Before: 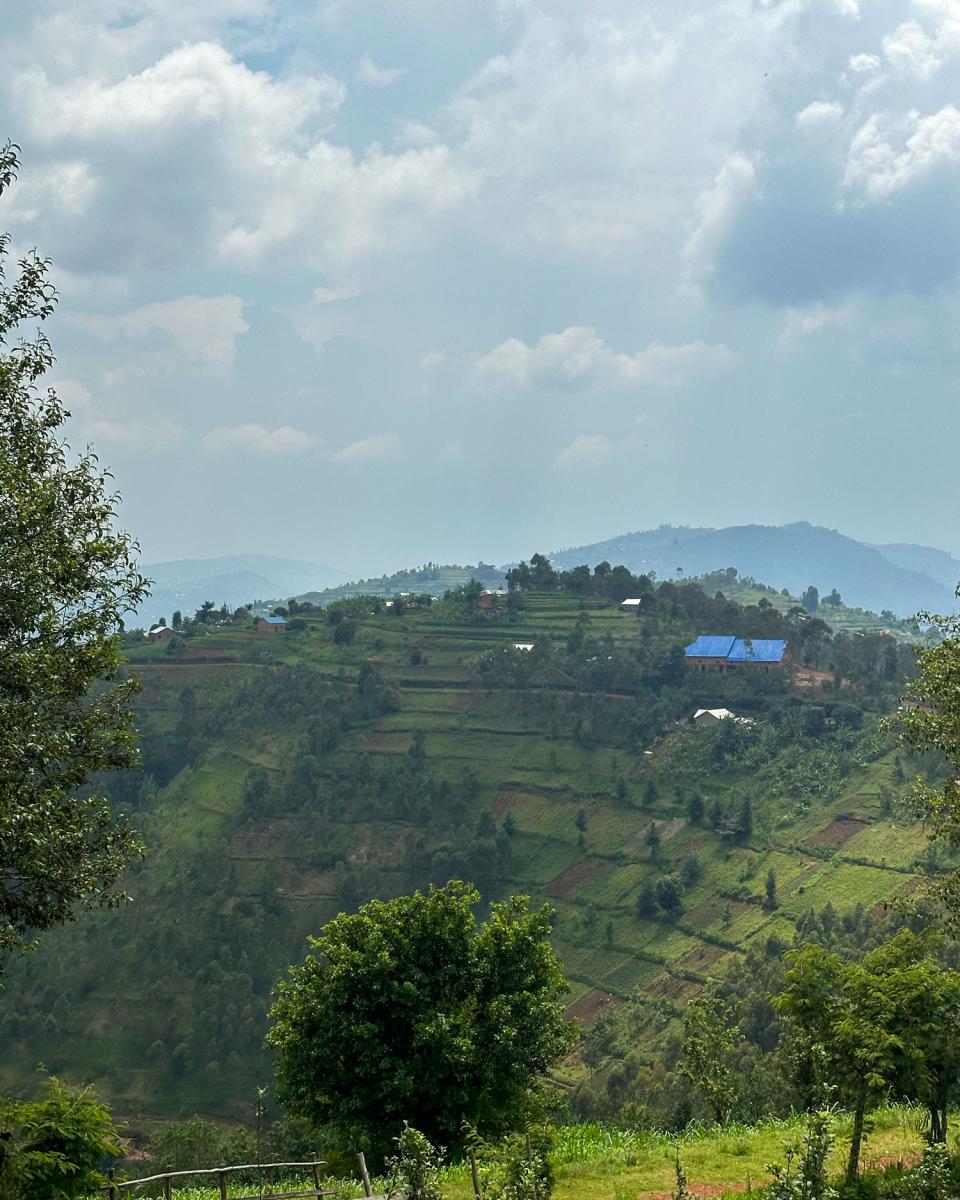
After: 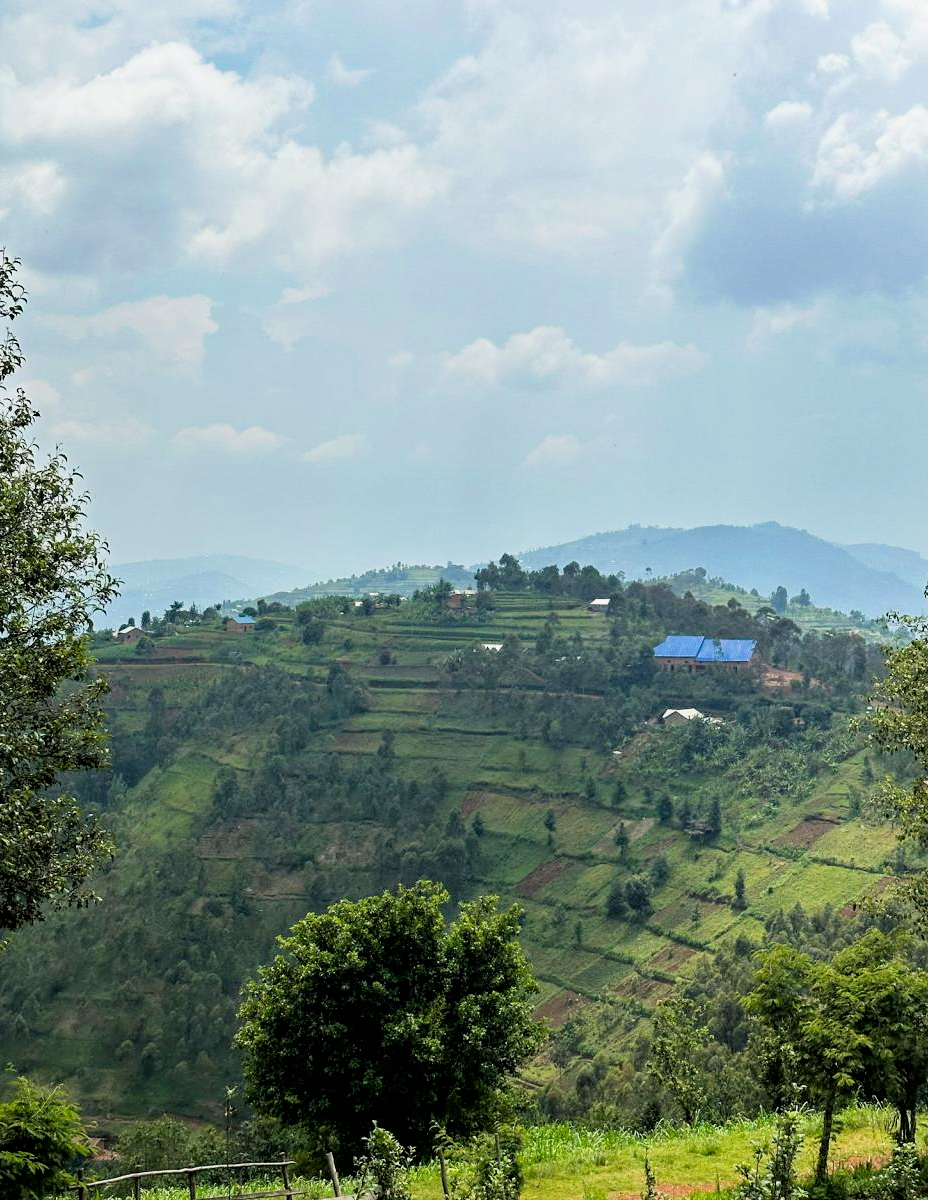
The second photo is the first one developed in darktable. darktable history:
tone equalizer: edges refinement/feathering 500, mask exposure compensation -1.57 EV, preserve details no
crop and rotate: left 3.262%
haze removal: compatibility mode true, adaptive false
exposure: exposure 0.605 EV, compensate exposure bias true, compensate highlight preservation false
filmic rgb: black relative exposure -7.72 EV, white relative exposure 4.39 EV, threshold 2.98 EV, structure ↔ texture 99.47%, hardness 3.75, latitude 49.6%, contrast 1.101, enable highlight reconstruction true
